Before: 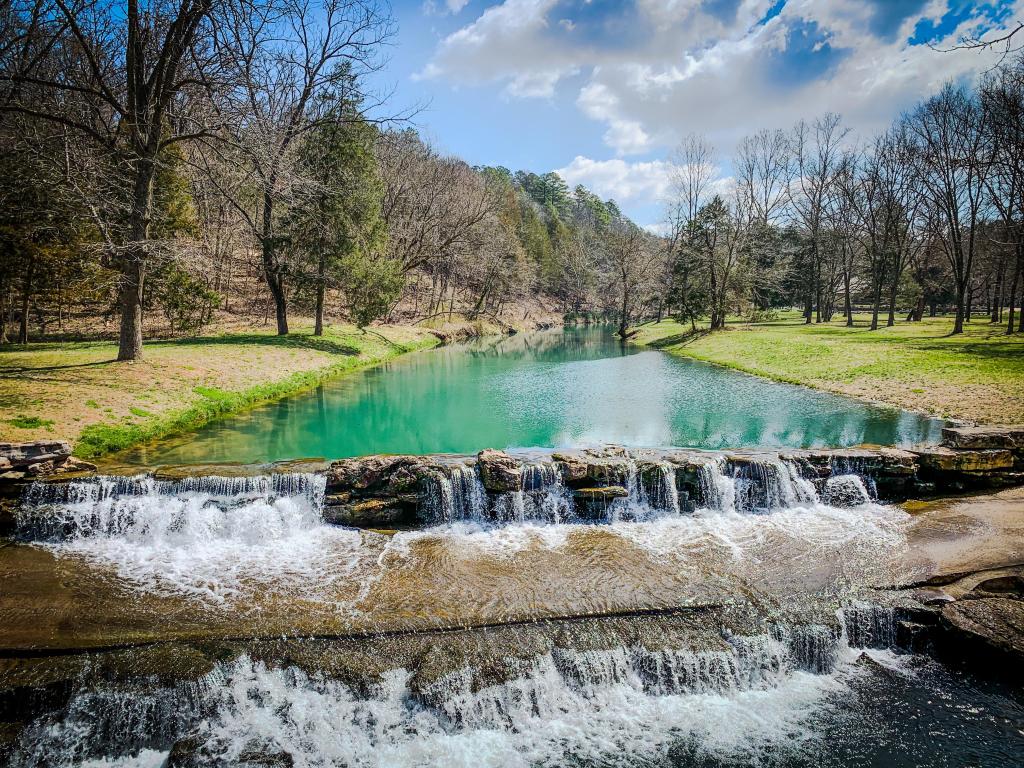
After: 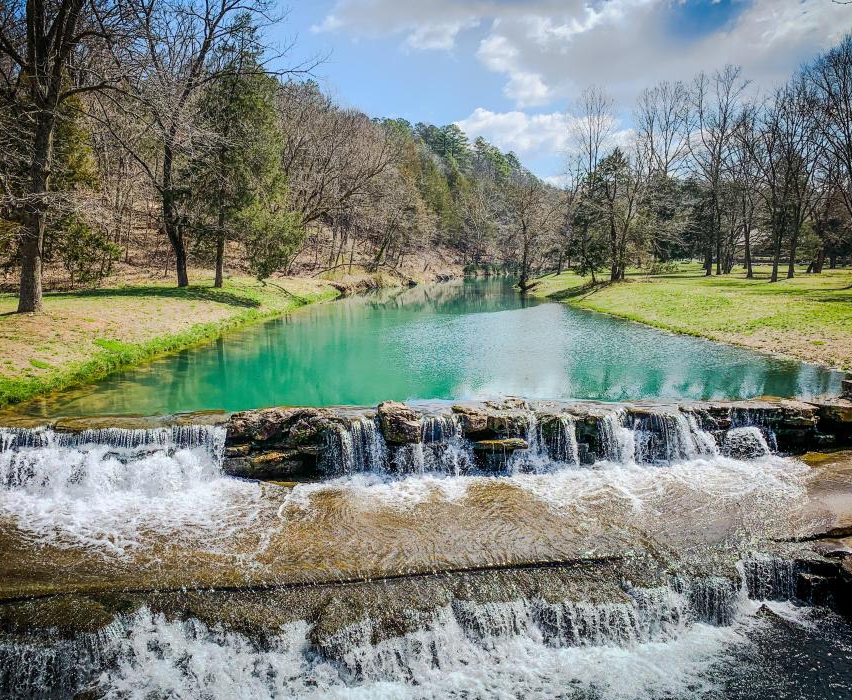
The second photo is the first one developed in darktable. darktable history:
crop: left 9.81%, top 6.258%, right 6.897%, bottom 2.568%
